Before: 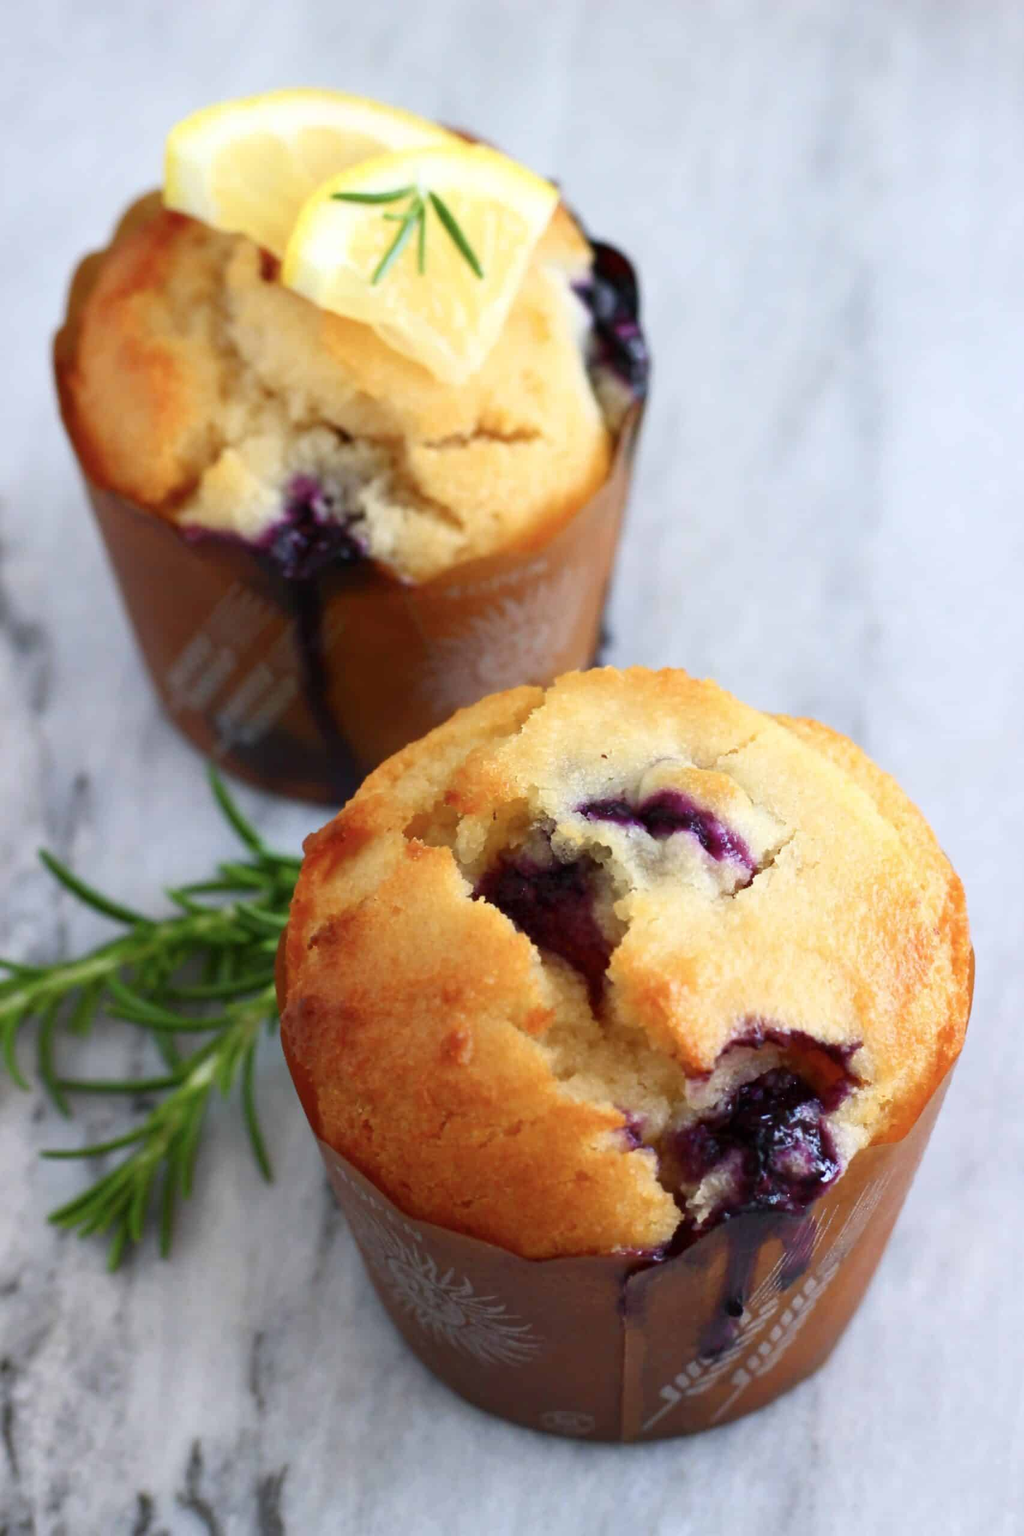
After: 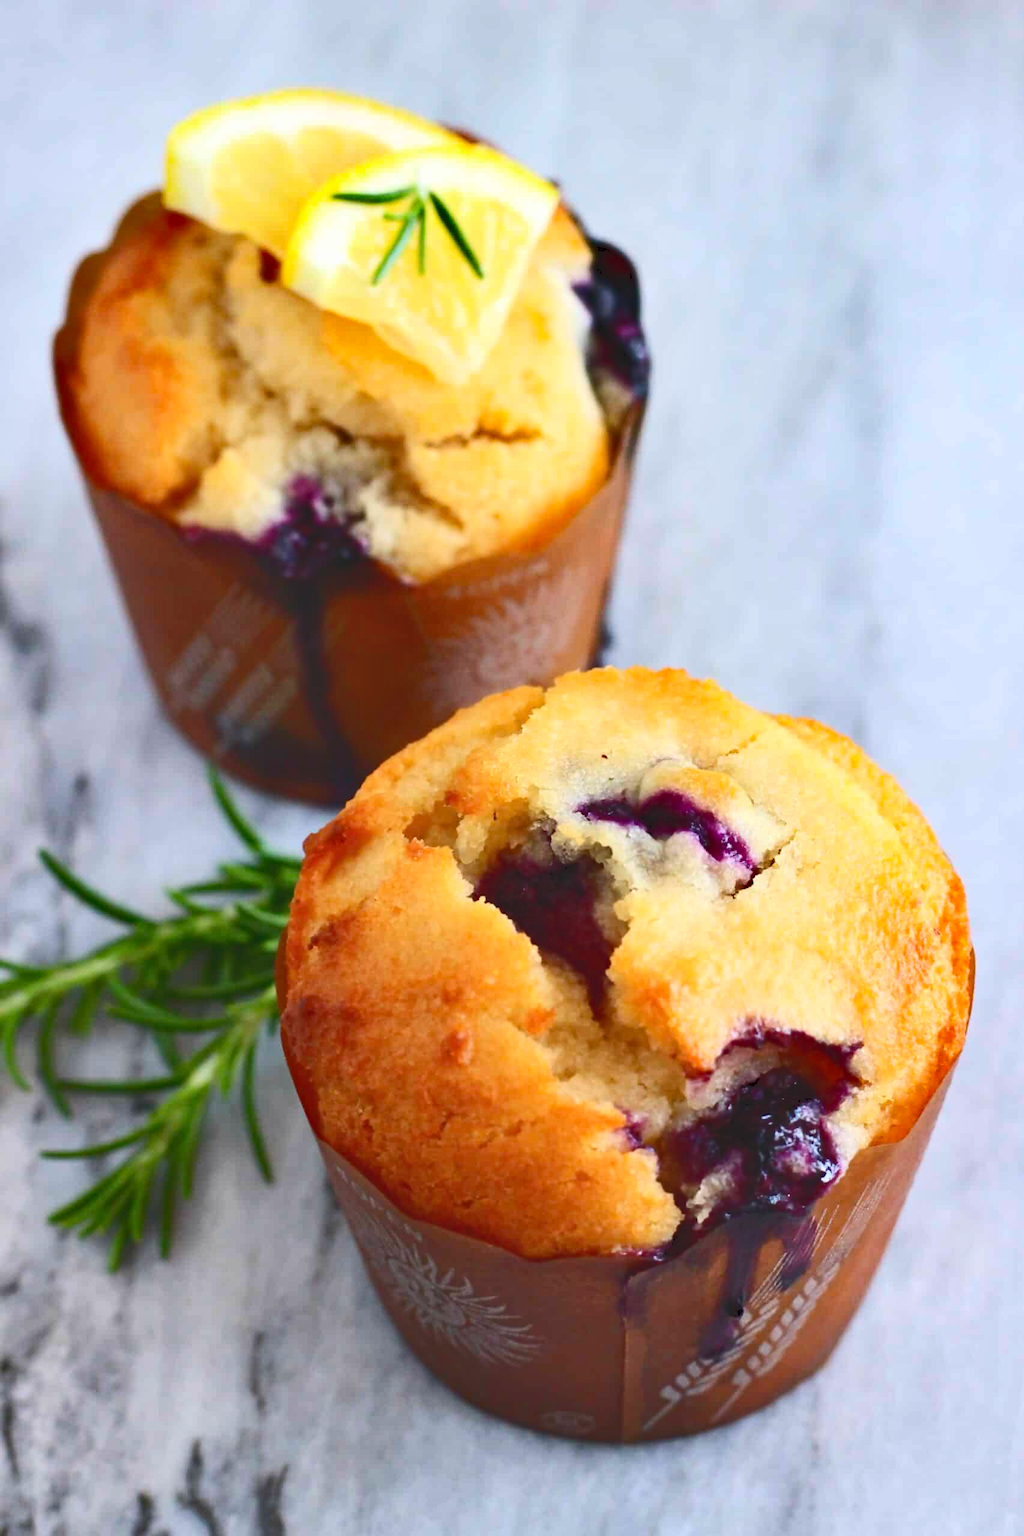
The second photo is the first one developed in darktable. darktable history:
shadows and highlights: low approximation 0.01, soften with gaussian
haze removal: adaptive false
tone curve: curves: ch0 [(0, 0) (0.003, 0.117) (0.011, 0.125) (0.025, 0.133) (0.044, 0.144) (0.069, 0.152) (0.1, 0.167) (0.136, 0.186) (0.177, 0.21) (0.224, 0.244) (0.277, 0.295) (0.335, 0.357) (0.399, 0.445) (0.468, 0.531) (0.543, 0.629) (0.623, 0.716) (0.709, 0.803) (0.801, 0.876) (0.898, 0.939) (1, 1)], color space Lab, independent channels, preserve colors none
